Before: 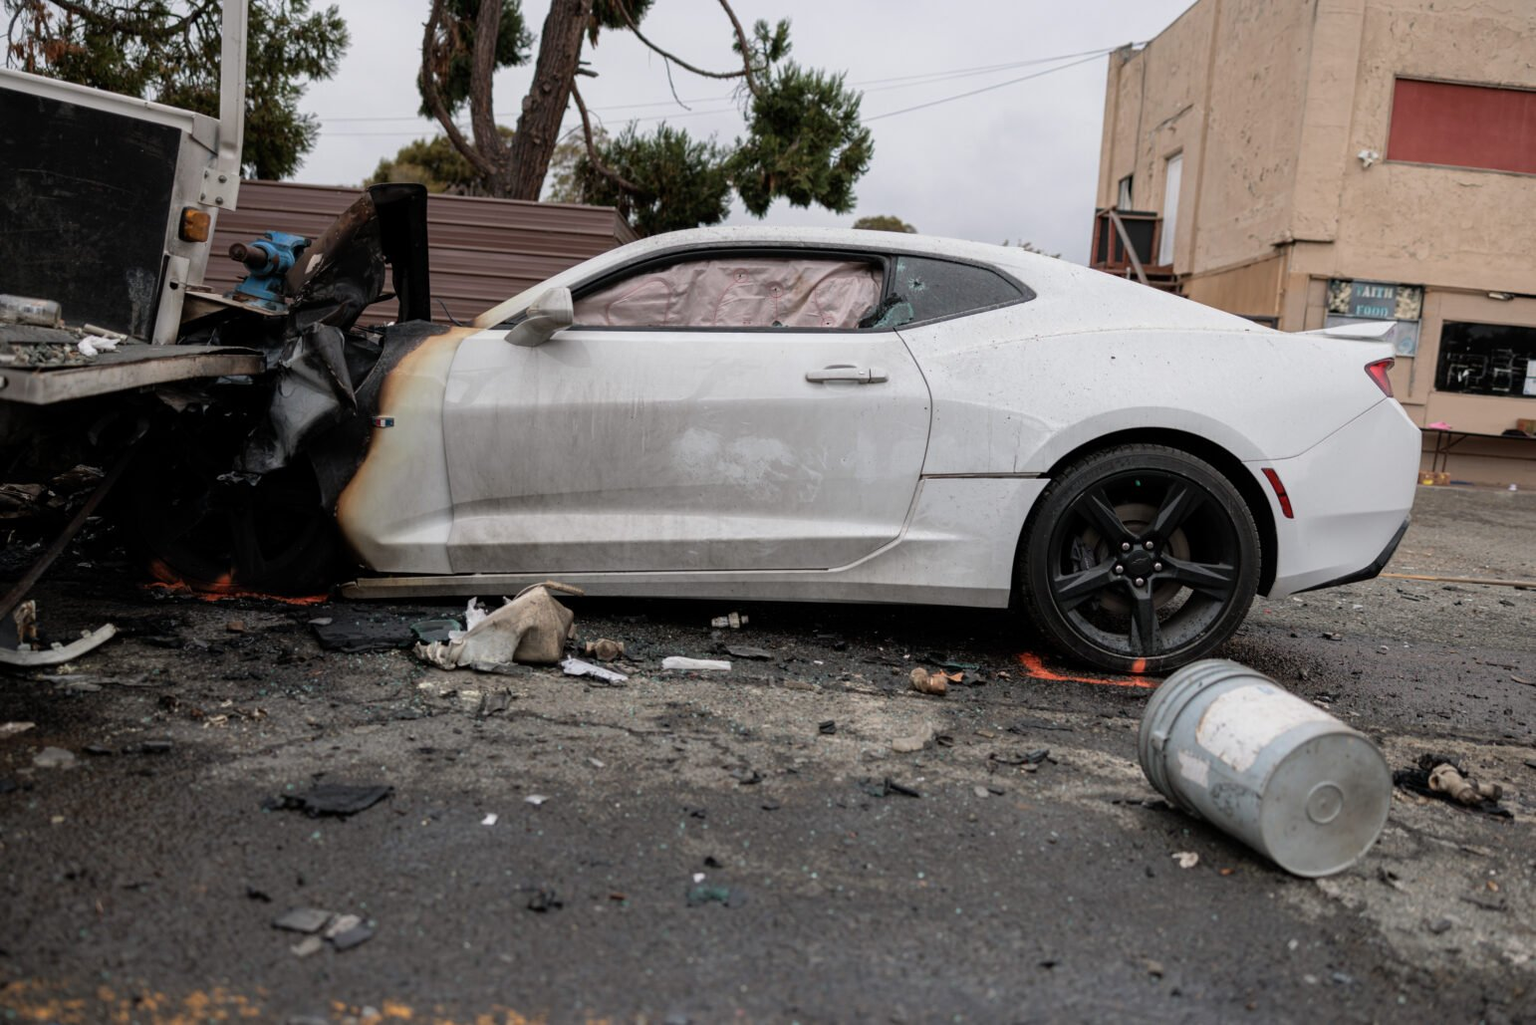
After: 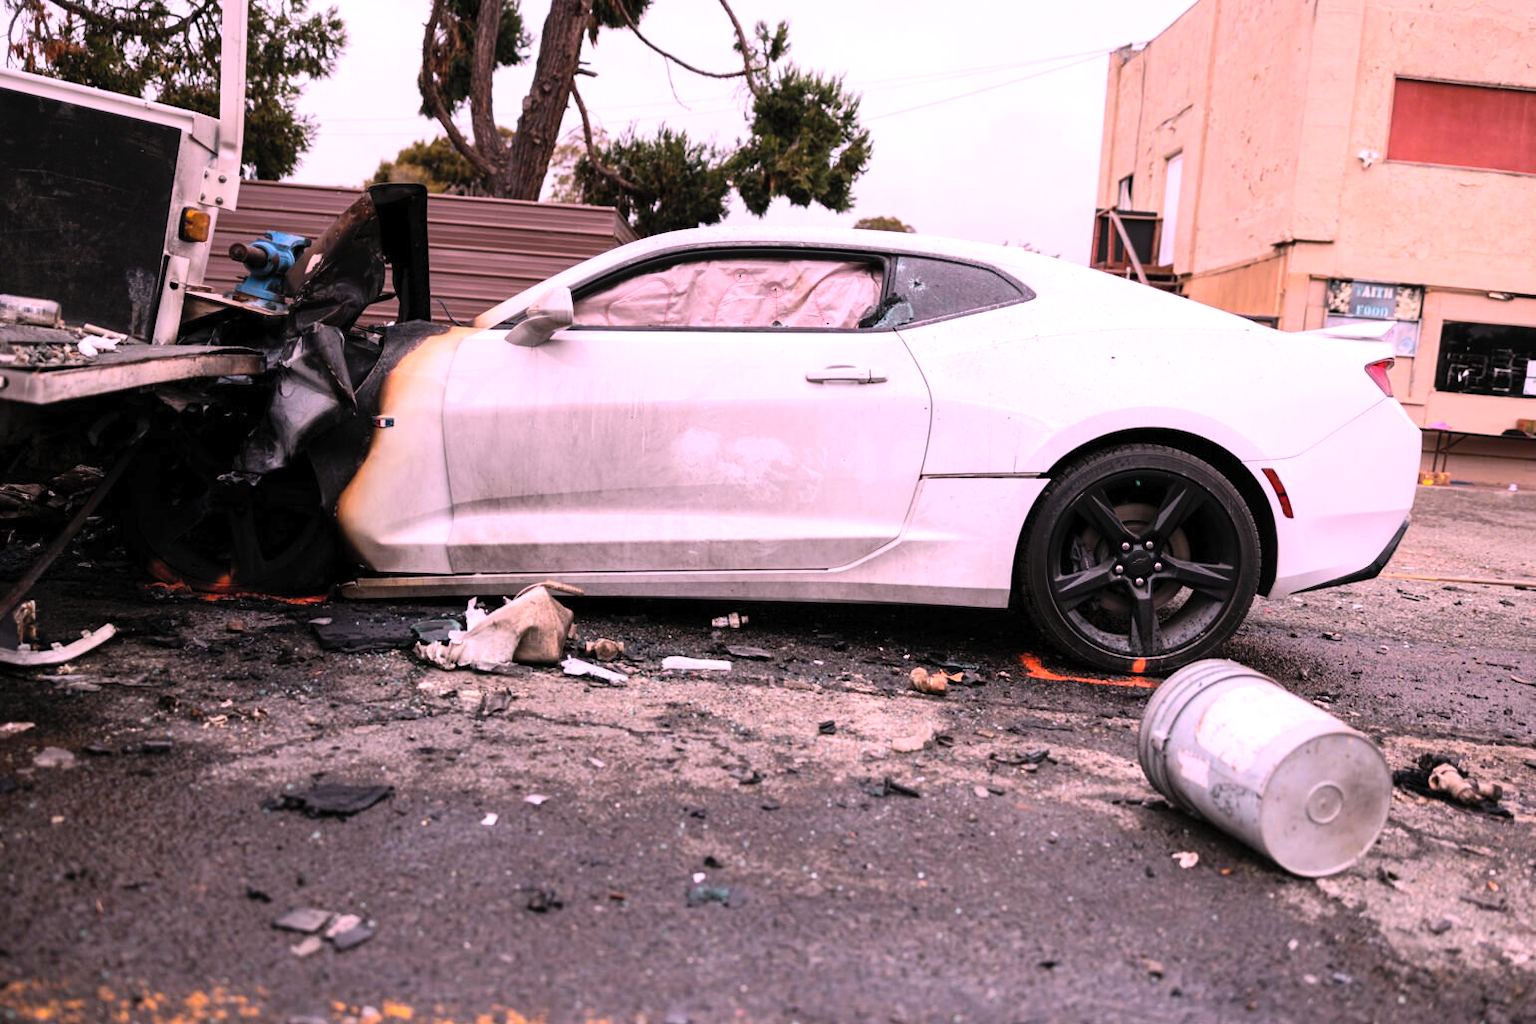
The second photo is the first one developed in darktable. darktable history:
white balance: red 1.188, blue 1.11
contrast brightness saturation: contrast 0.14, brightness 0.21
tone equalizer: -8 EV -0.75 EV, -7 EV -0.7 EV, -6 EV -0.6 EV, -5 EV -0.4 EV, -3 EV 0.4 EV, -2 EV 0.6 EV, -1 EV 0.7 EV, +0 EV 0.75 EV, edges refinement/feathering 500, mask exposure compensation -1.57 EV, preserve details no
color balance rgb: perceptual saturation grading › global saturation 34.05%, global vibrance 5.56%
